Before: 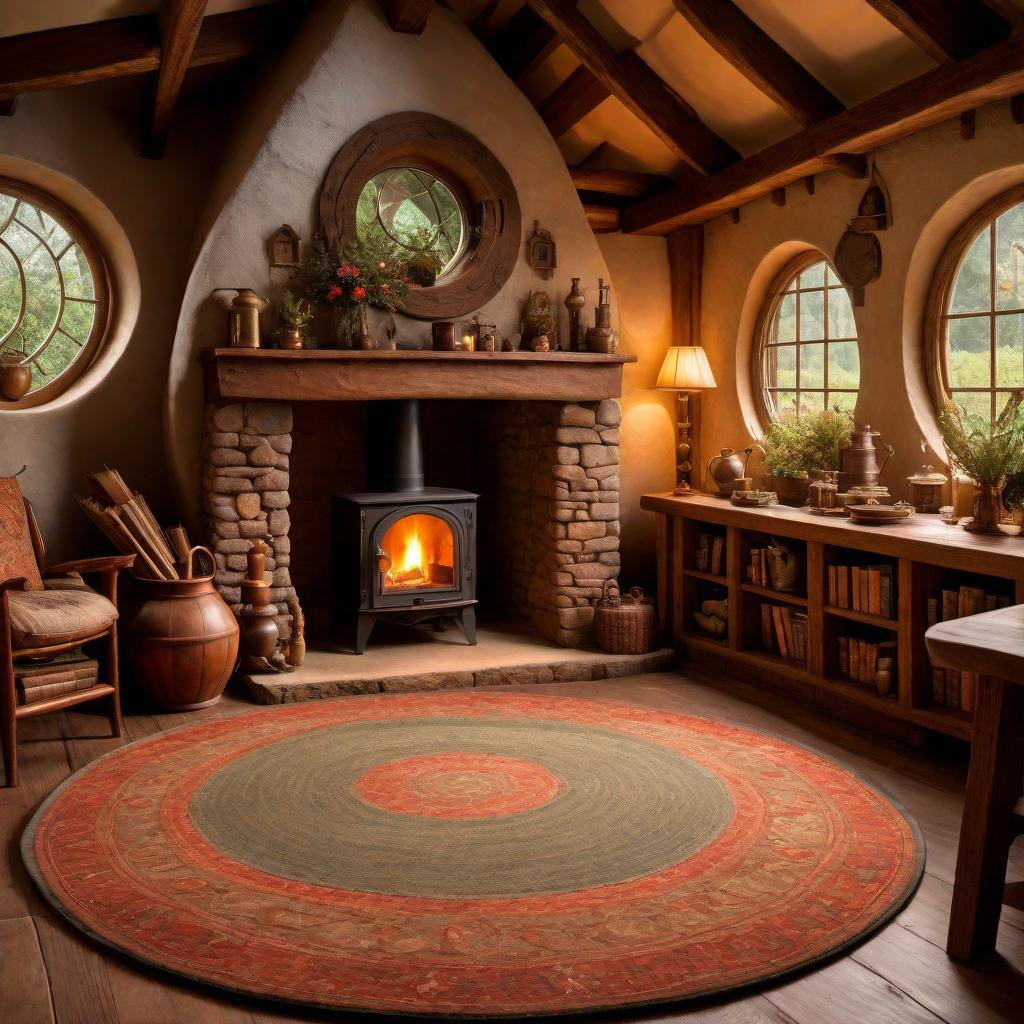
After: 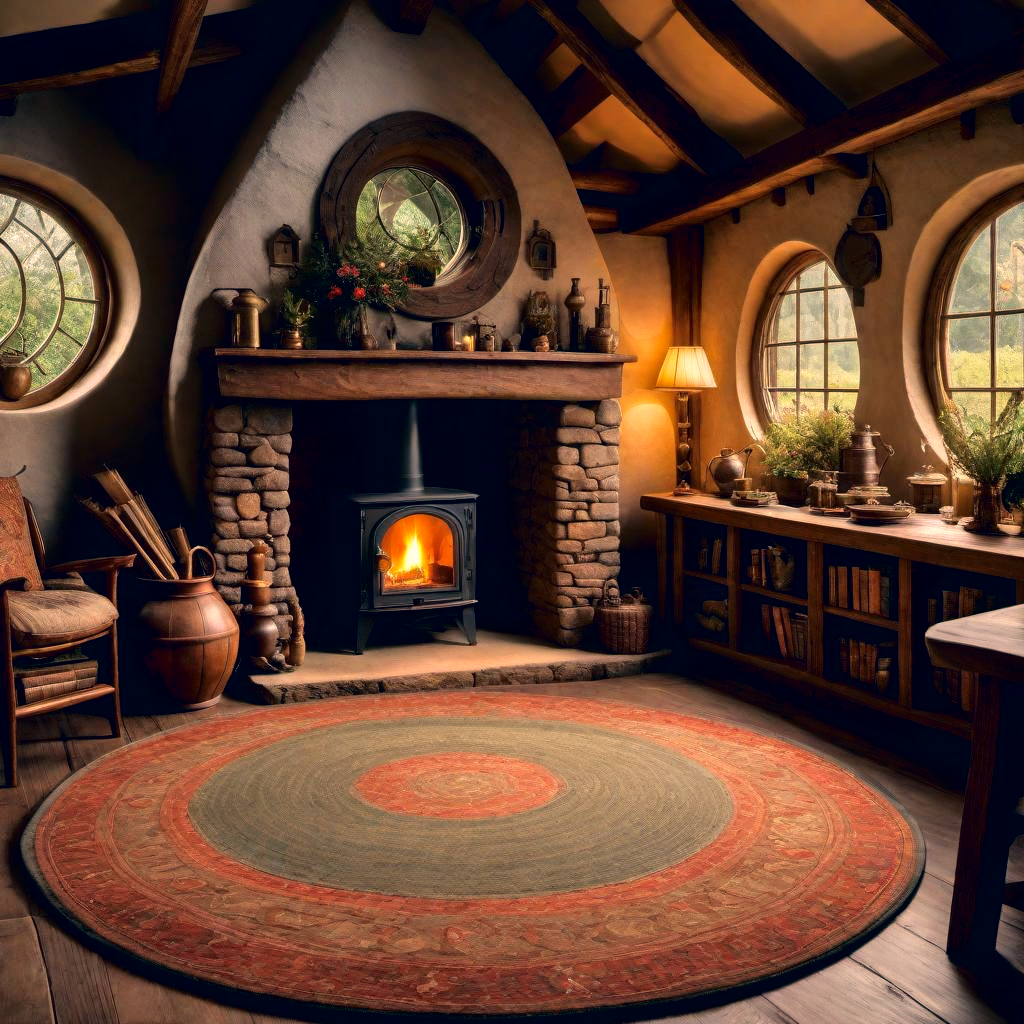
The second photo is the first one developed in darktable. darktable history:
fill light: exposure -2 EV, width 8.6
exposure: exposure 0.081 EV, compensate highlight preservation false
local contrast: highlights 100%, shadows 100%, detail 120%, midtone range 0.2
color correction: highlights a* 10.32, highlights b* 14.66, shadows a* -9.59, shadows b* -15.02
